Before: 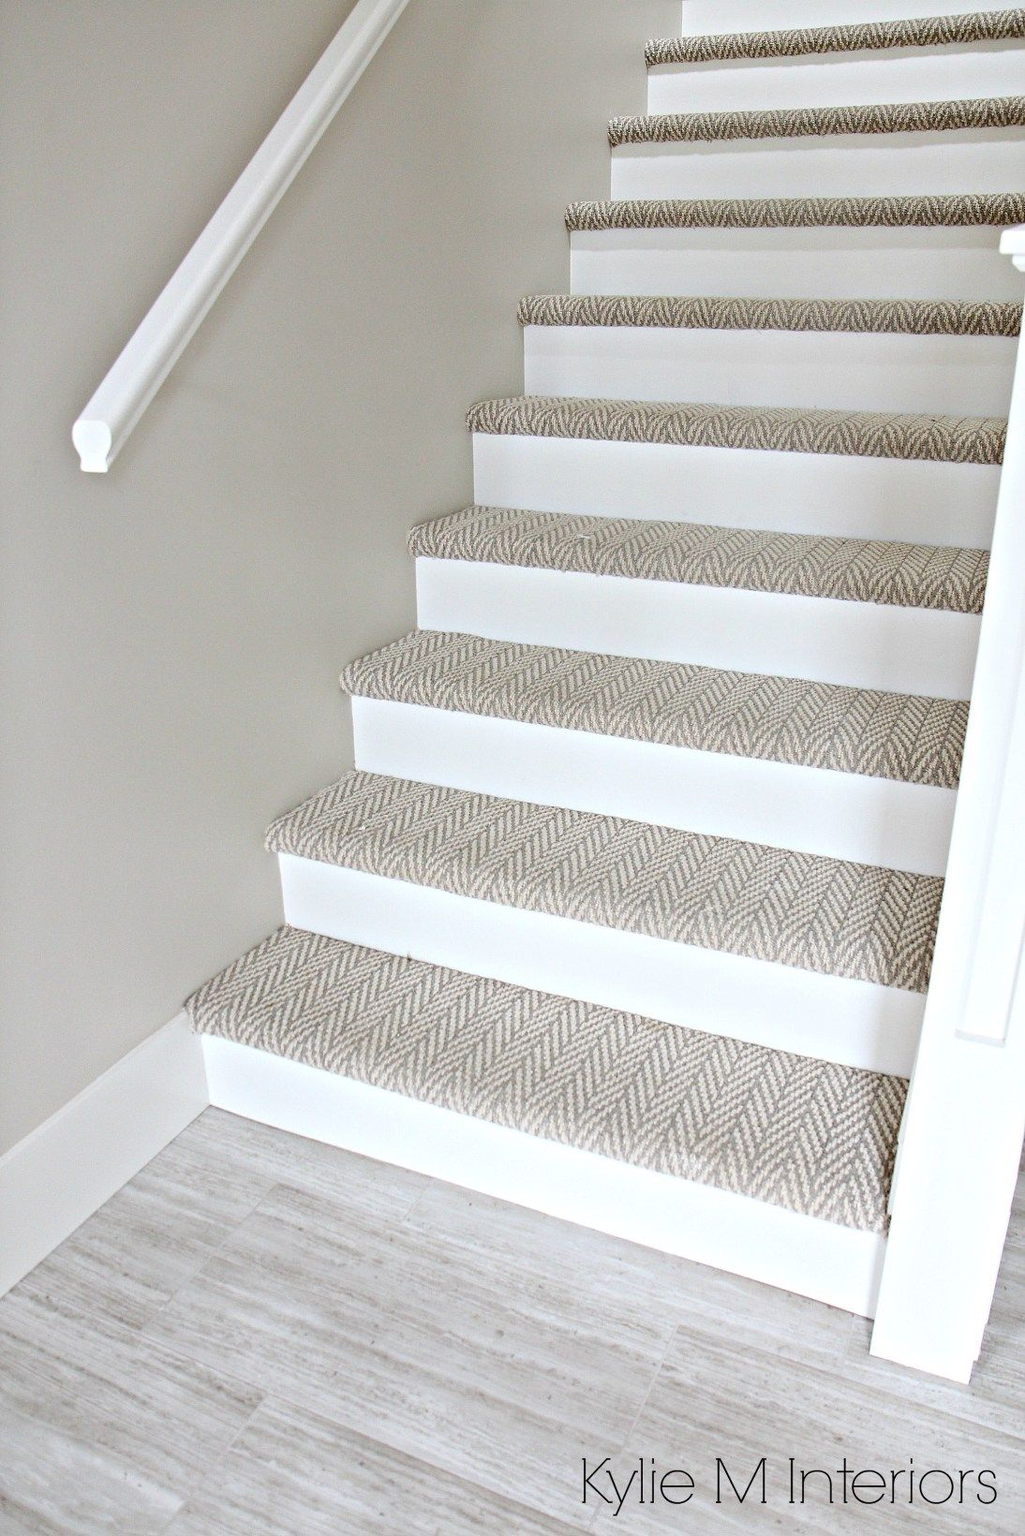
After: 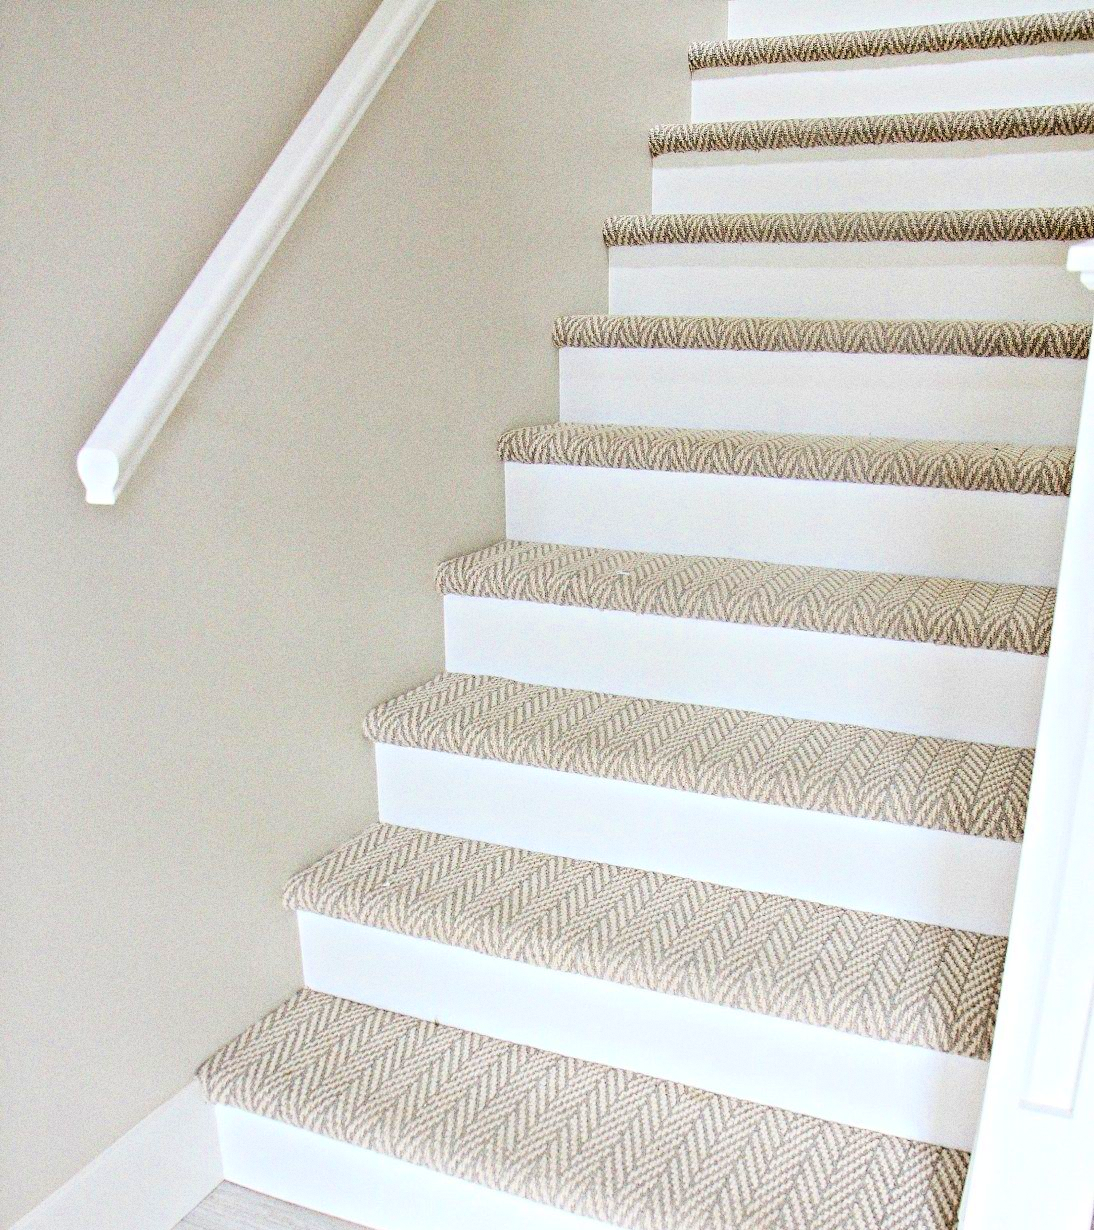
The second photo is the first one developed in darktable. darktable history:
tone curve: curves: ch0 [(0, 0) (0.004, 0.001) (0.133, 0.112) (0.325, 0.362) (0.832, 0.893) (1, 1)], color space Lab, linked channels, preserve colors none
color zones: curves: ch0 [(0, 0.613) (0.01, 0.613) (0.245, 0.448) (0.498, 0.529) (0.642, 0.665) (0.879, 0.777) (0.99, 0.613)]; ch1 [(0, 0) (0.143, 0) (0.286, 0) (0.429, 0) (0.571, 0) (0.714, 0) (0.857, 0)], mix -131.09%
crop: bottom 24.988%
grain: coarseness 0.09 ISO, strength 40%
